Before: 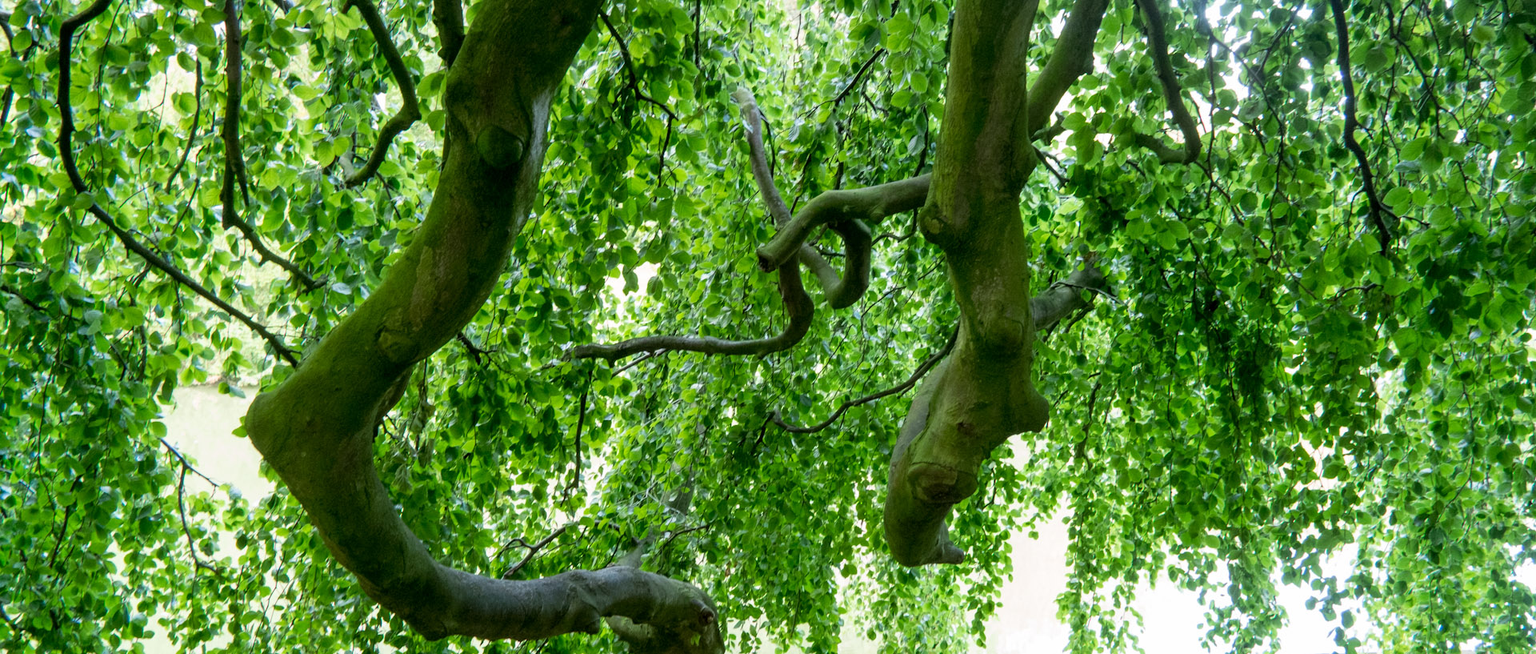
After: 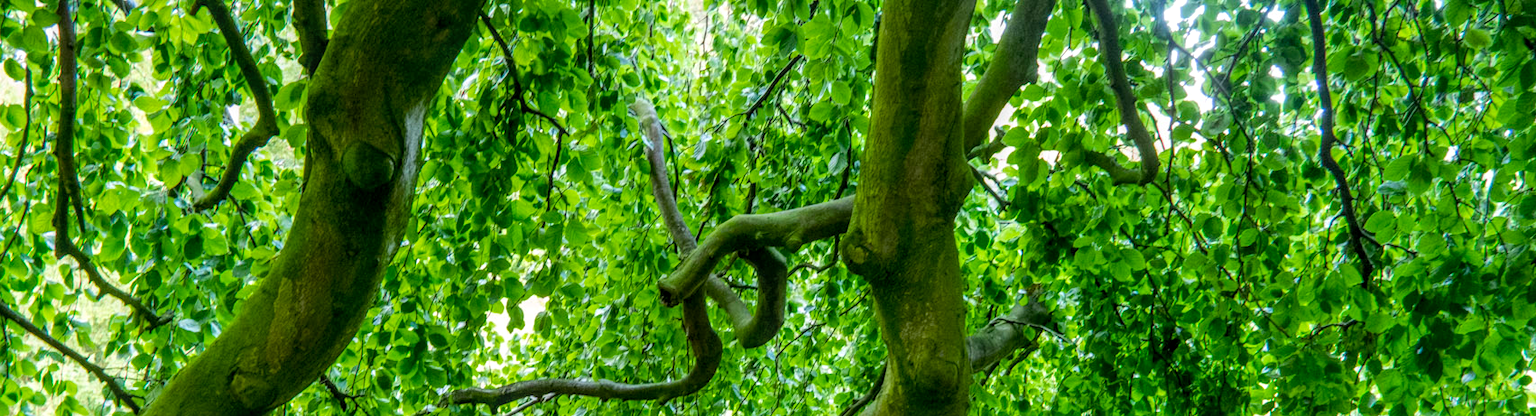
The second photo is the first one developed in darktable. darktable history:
crop and rotate: left 11.315%, bottom 43.513%
color balance rgb: perceptual saturation grading › global saturation 31.236%, perceptual brilliance grading › mid-tones 9.795%, perceptual brilliance grading › shadows 14.983%
local contrast: highlights 6%, shadows 4%, detail 134%
